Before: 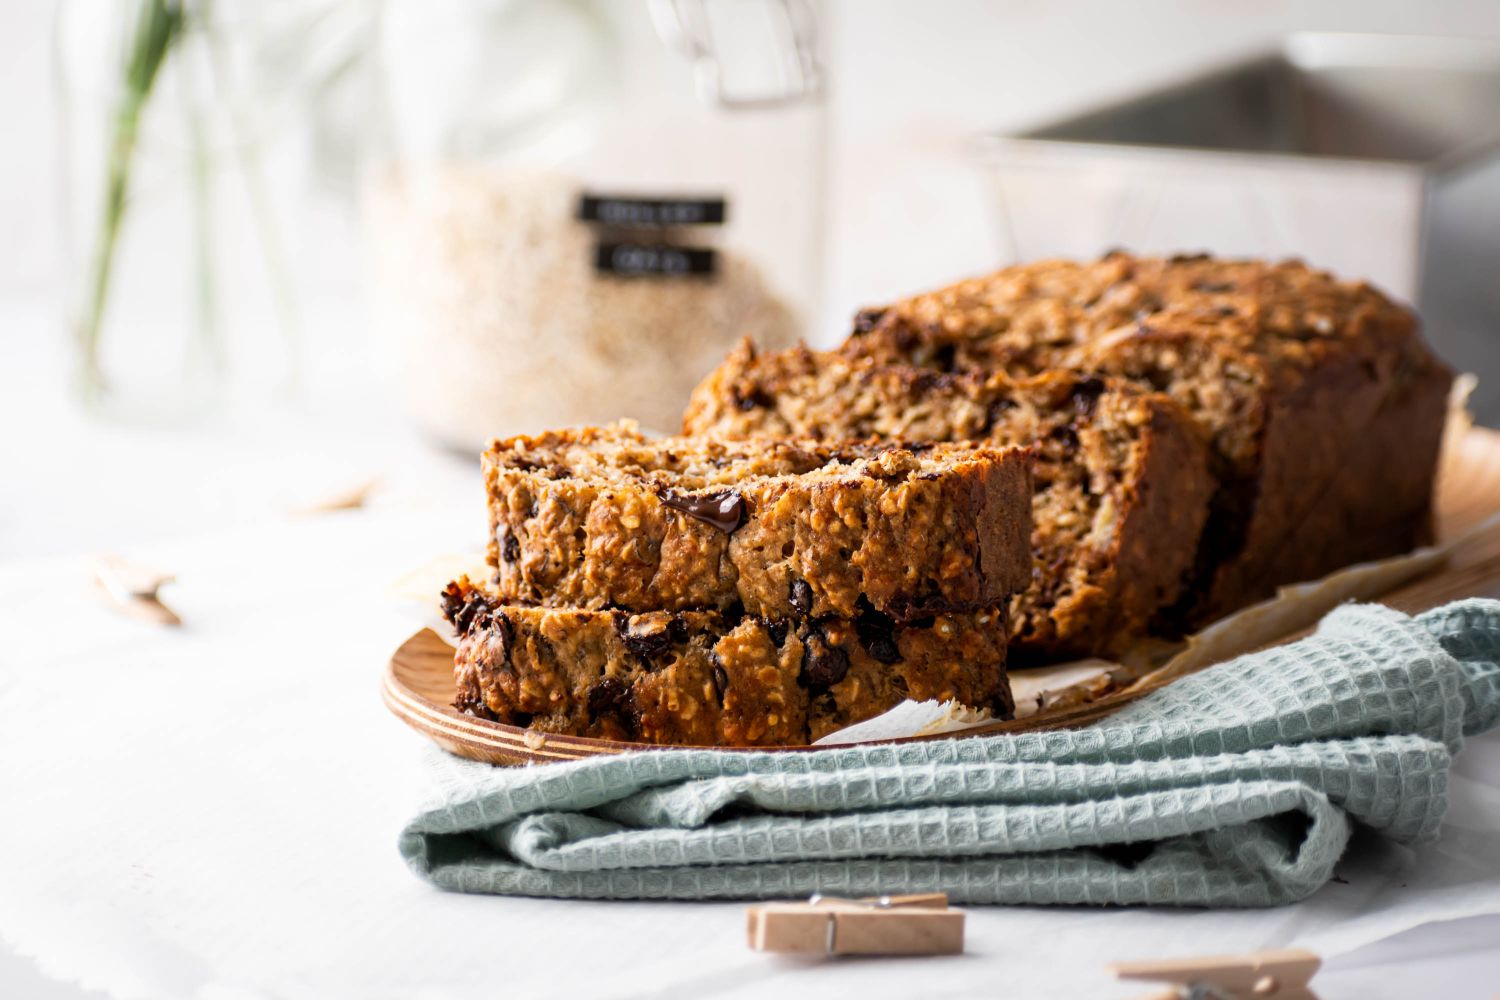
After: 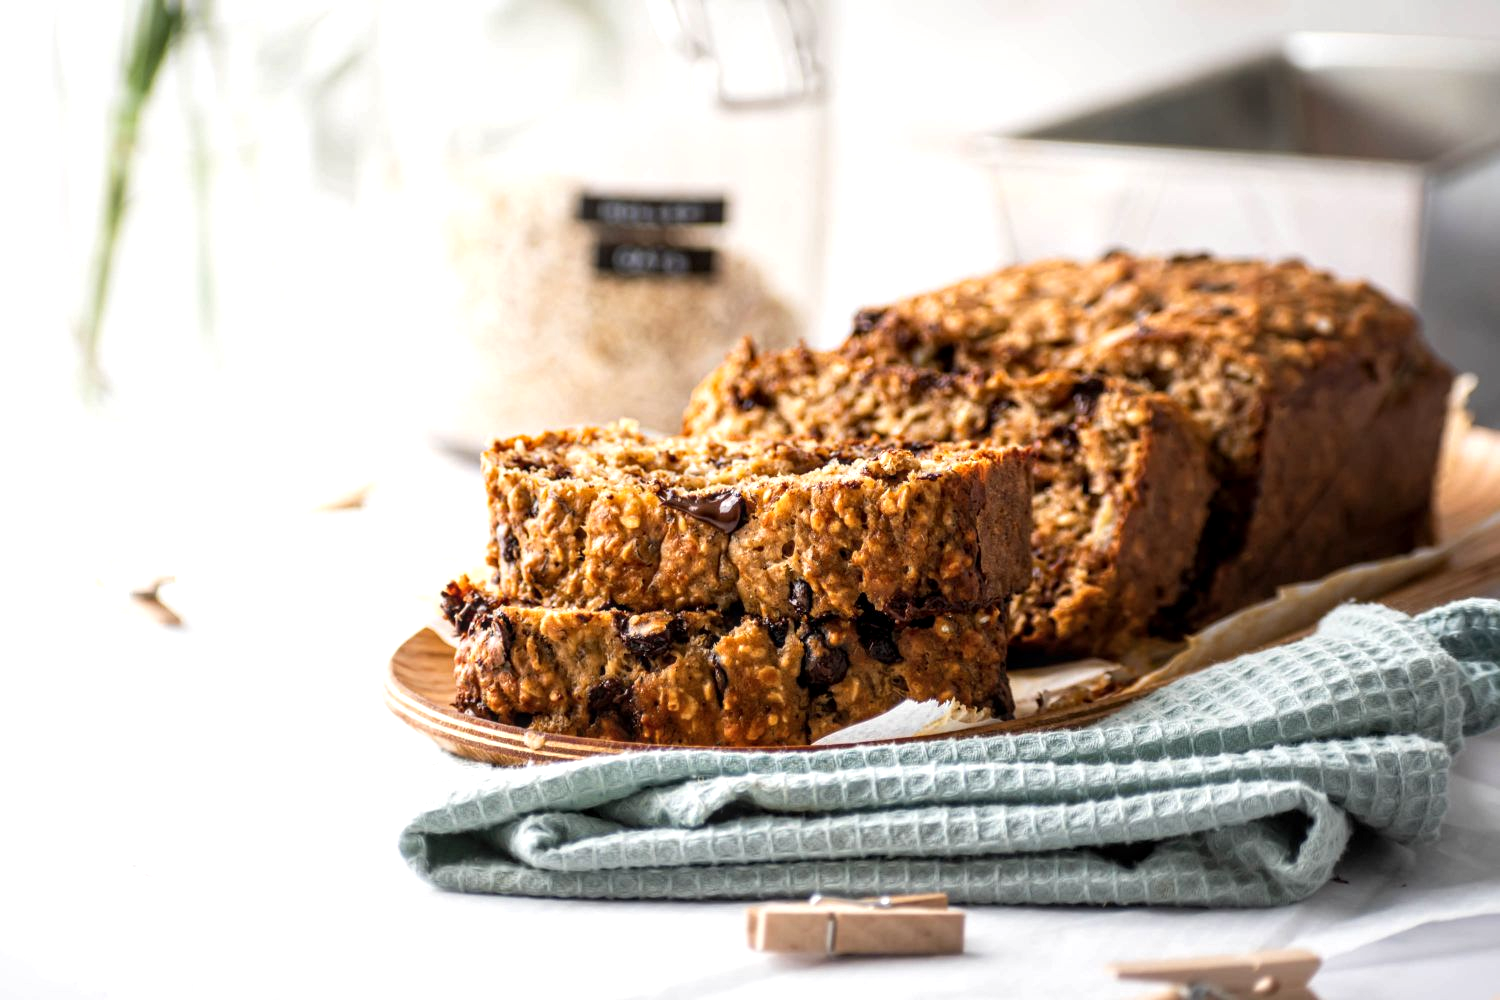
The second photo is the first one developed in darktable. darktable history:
local contrast: on, module defaults
exposure: exposure 0.298 EV, compensate exposure bias true, compensate highlight preservation false
